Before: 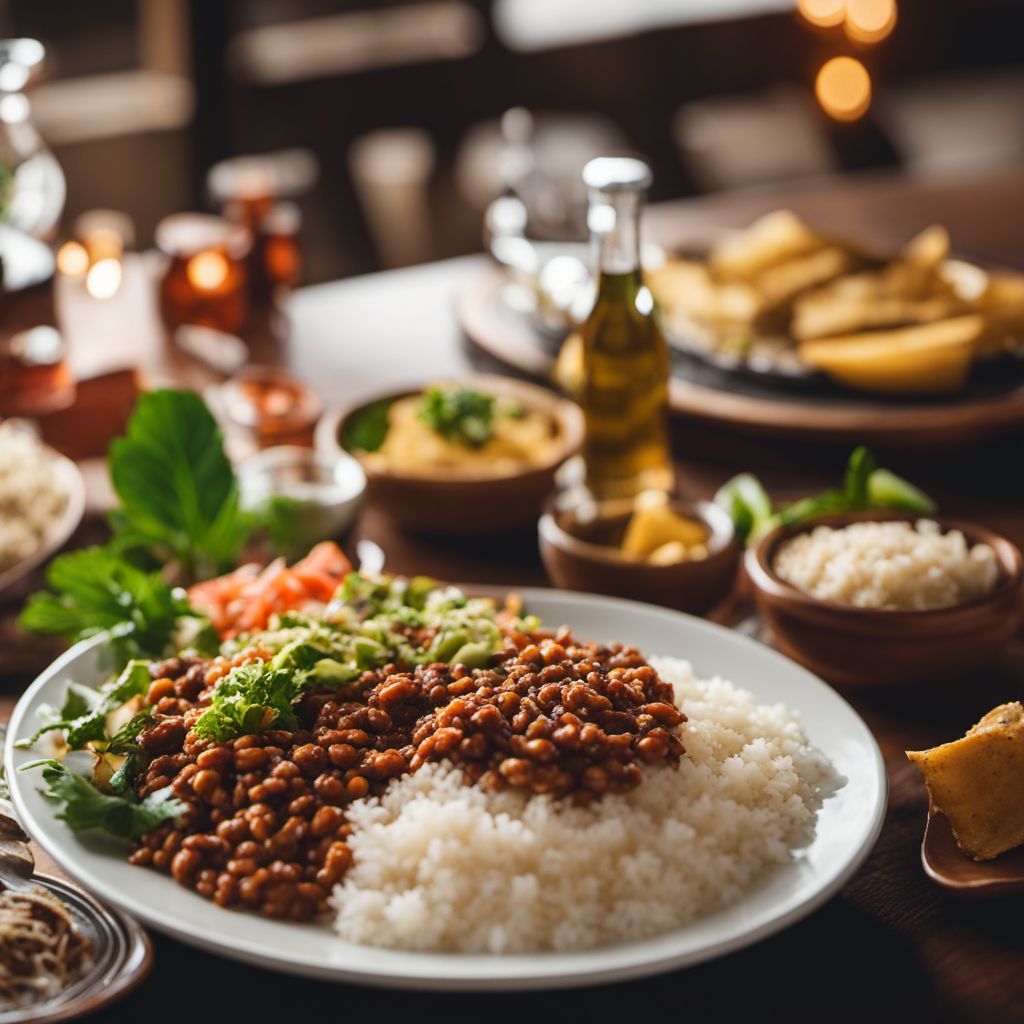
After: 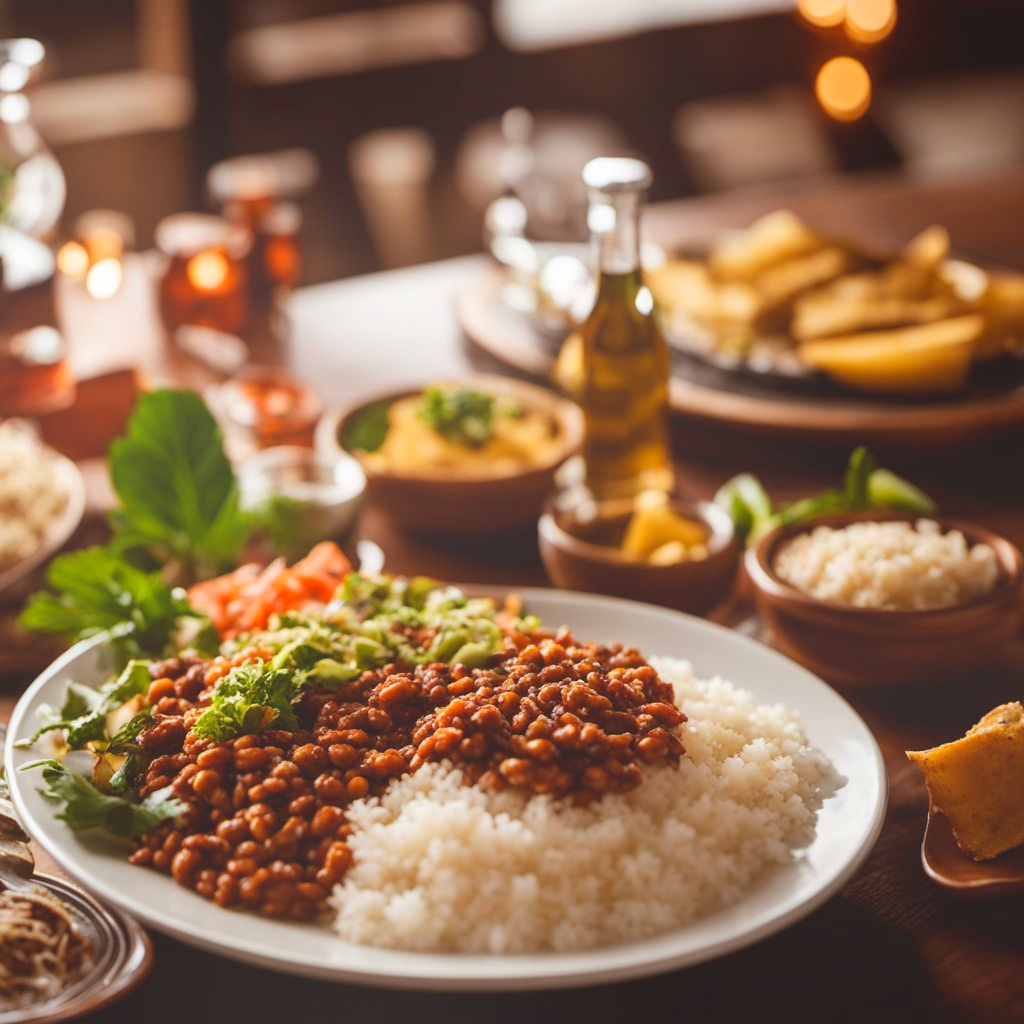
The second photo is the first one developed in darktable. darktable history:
color balance: contrast fulcrum 17.78%
rgb levels: mode RGB, independent channels, levels [[0, 0.5, 1], [0, 0.521, 1], [0, 0.536, 1]]
bloom: size 38%, threshold 95%, strength 30%
